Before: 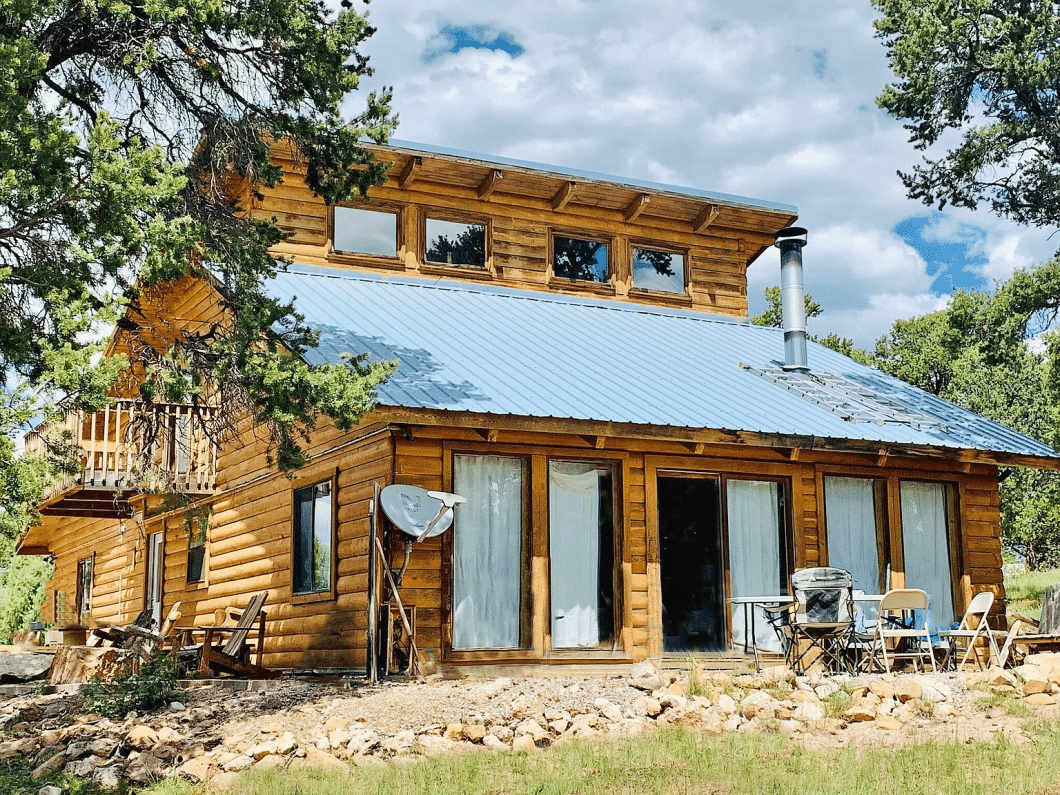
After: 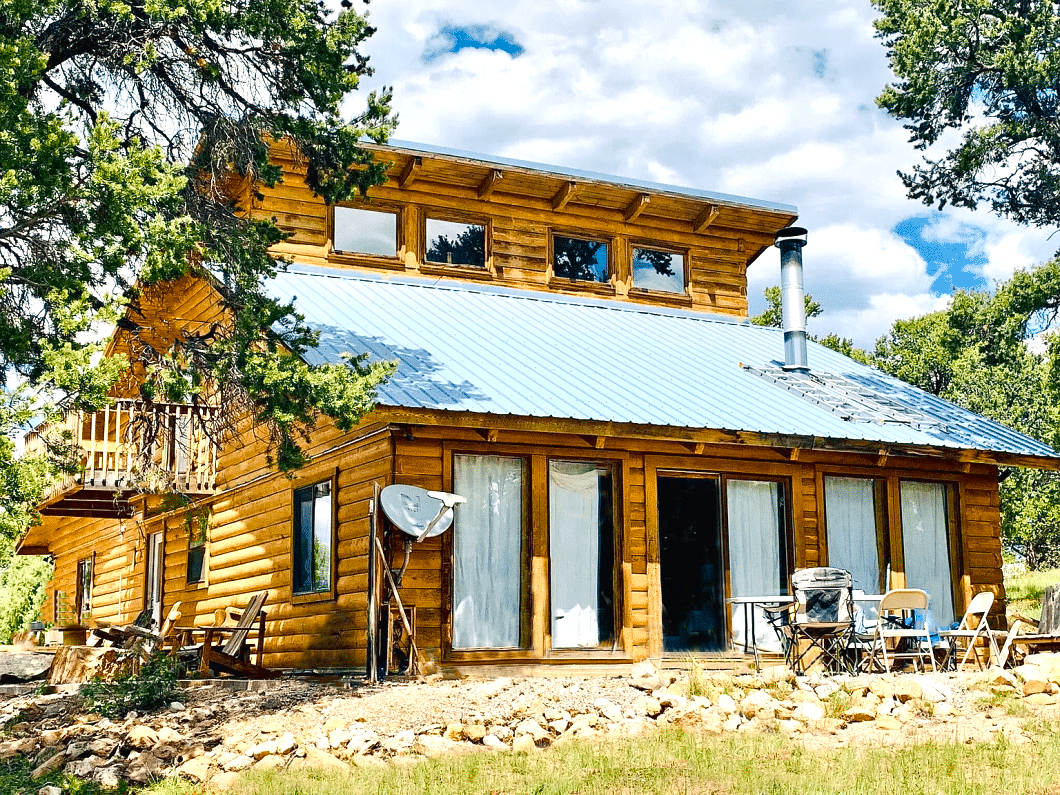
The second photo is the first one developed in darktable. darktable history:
color balance rgb: shadows lift › chroma 4.21%, shadows lift › hue 252.22°, highlights gain › chroma 1.36%, highlights gain › hue 50.24°, perceptual saturation grading › mid-tones 6.33%, perceptual saturation grading › shadows 72.44%, perceptual brilliance grading › highlights 11.59%, contrast 5.05%
exposure: compensate exposure bias true, compensate highlight preservation false
